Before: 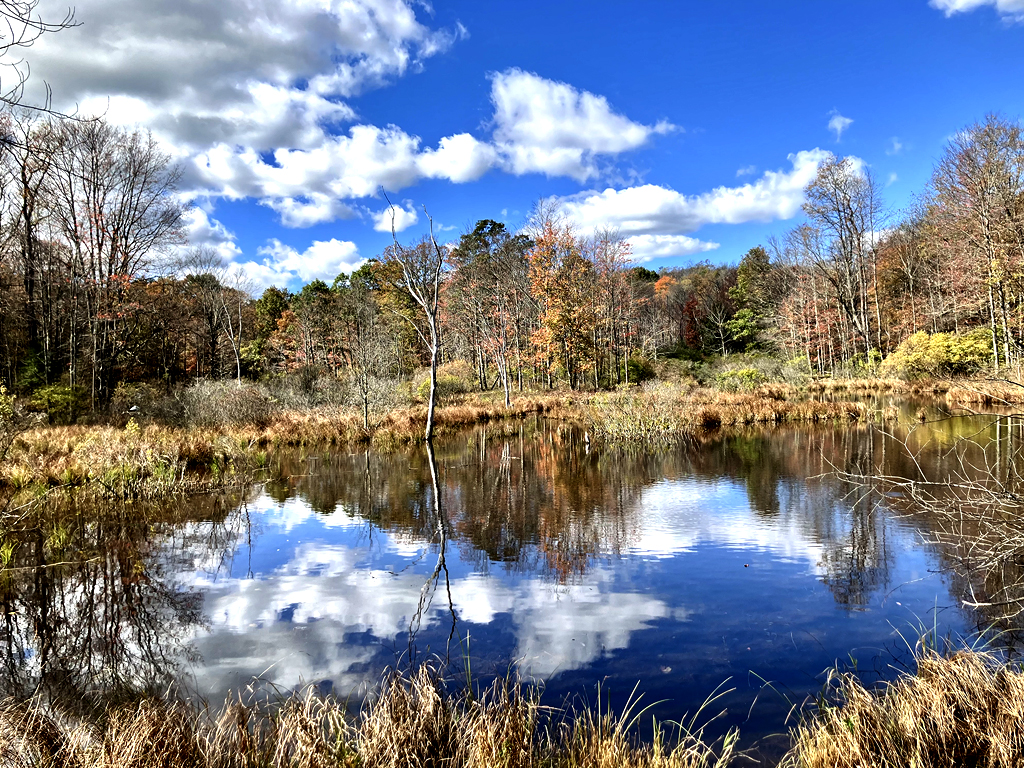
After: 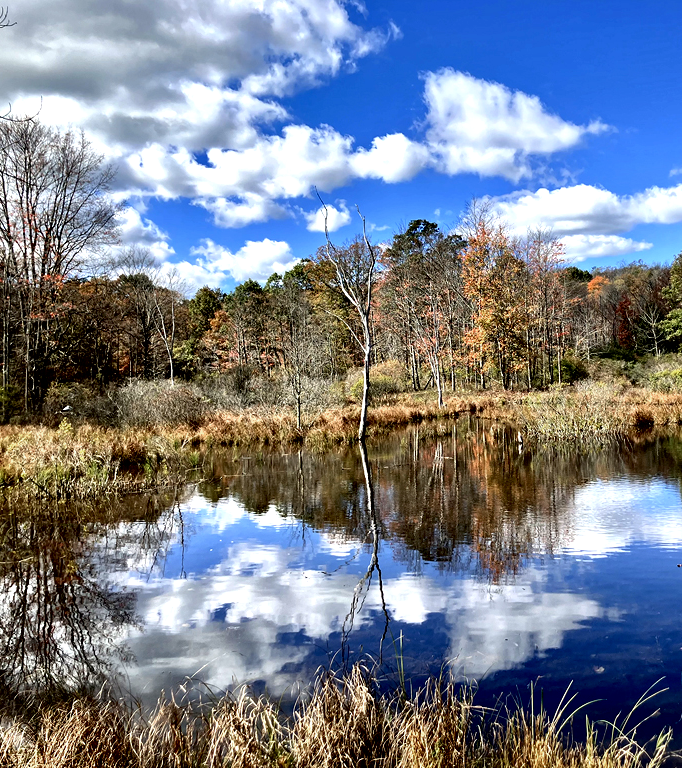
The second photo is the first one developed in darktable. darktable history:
color zones: curves: ch0 [(0, 0.5) (0.143, 0.5) (0.286, 0.456) (0.429, 0.5) (0.571, 0.5) (0.714, 0.5) (0.857, 0.5) (1, 0.5)]; ch1 [(0, 0.5) (0.143, 0.5) (0.286, 0.422) (0.429, 0.5) (0.571, 0.5) (0.714, 0.5) (0.857, 0.5) (1, 0.5)]
crop and rotate: left 6.617%, right 26.717%
exposure: black level correction 0.005, exposure 0.001 EV, compensate highlight preservation false
local contrast: mode bilateral grid, contrast 20, coarseness 50, detail 120%, midtone range 0.2
